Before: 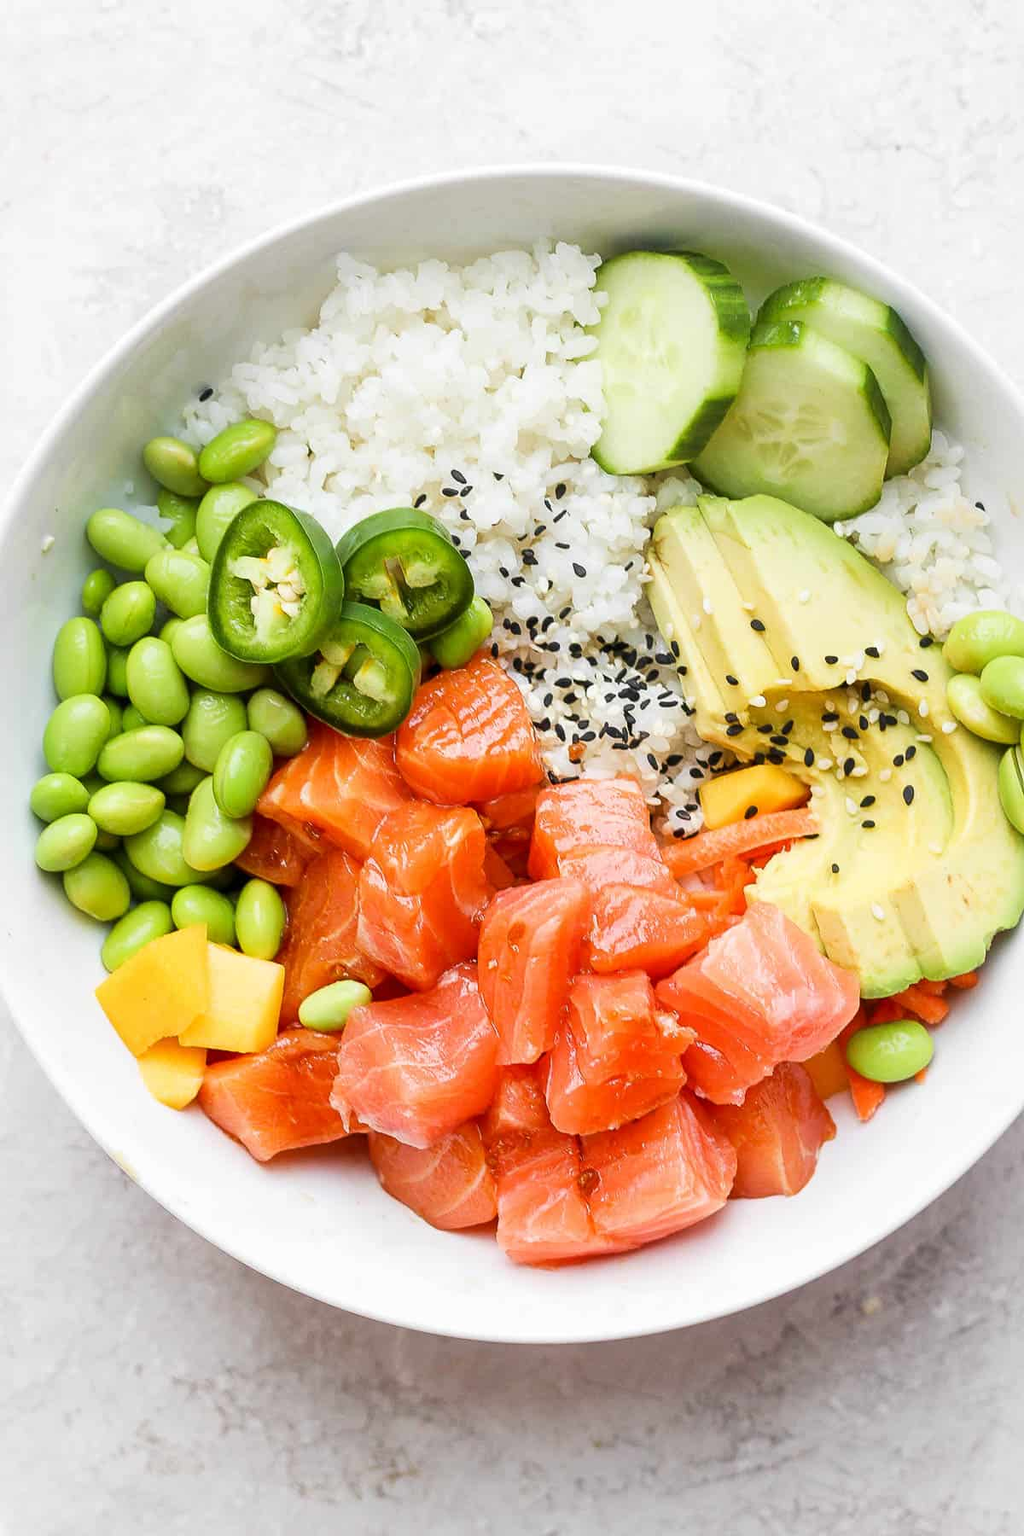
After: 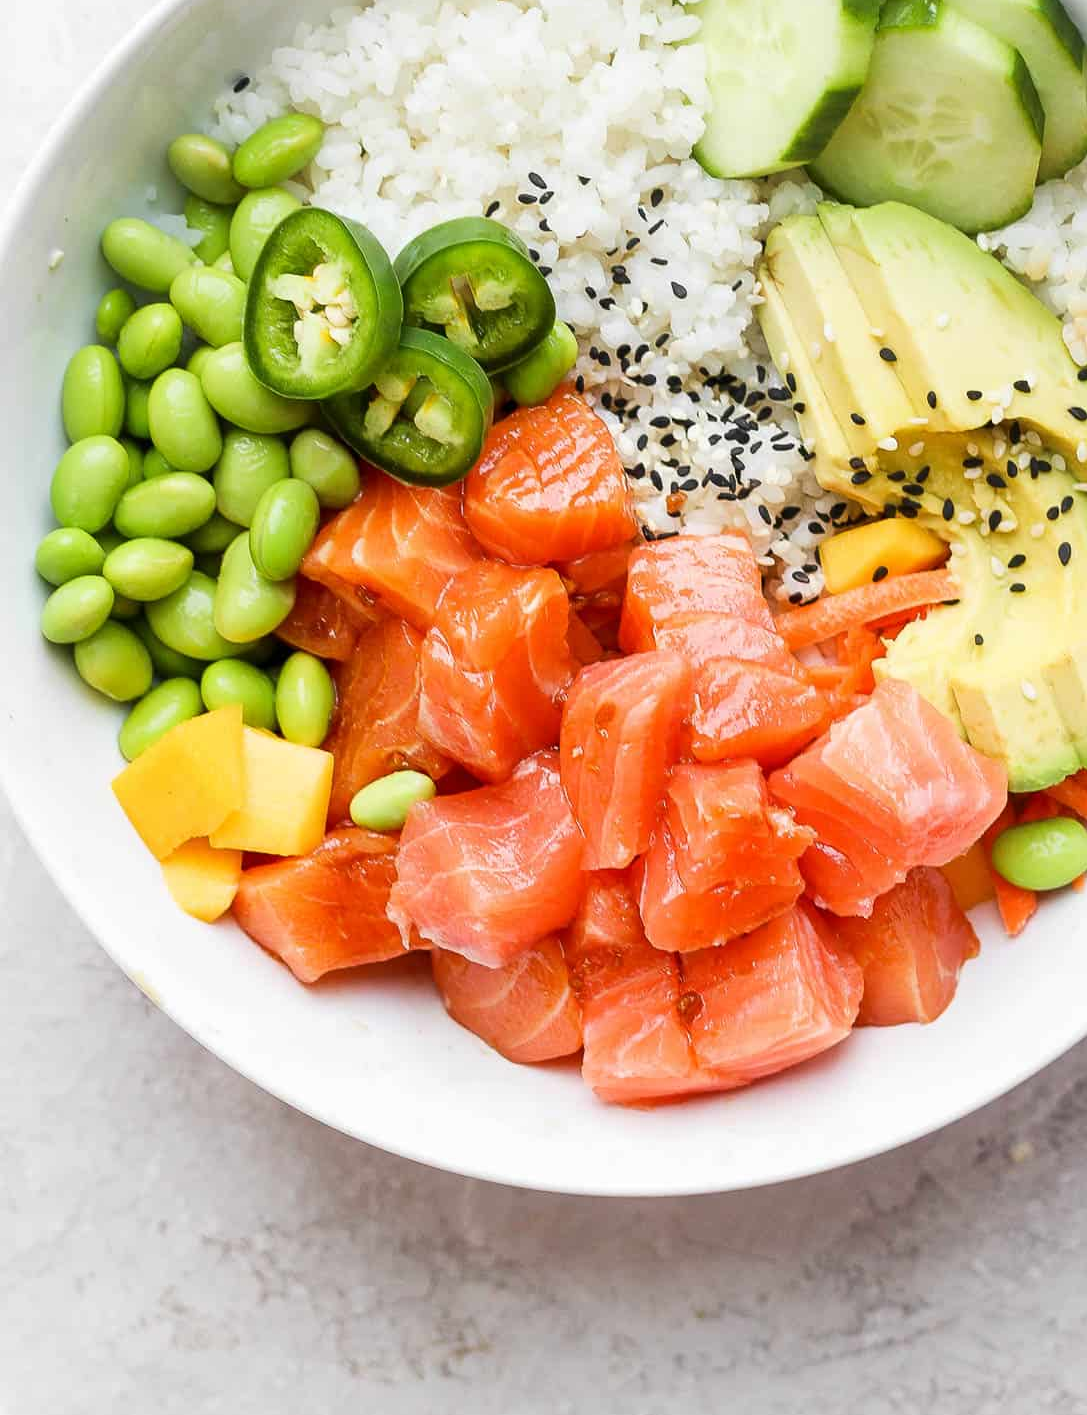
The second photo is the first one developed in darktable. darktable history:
crop: top 21.032%, right 9.366%, bottom 0.344%
